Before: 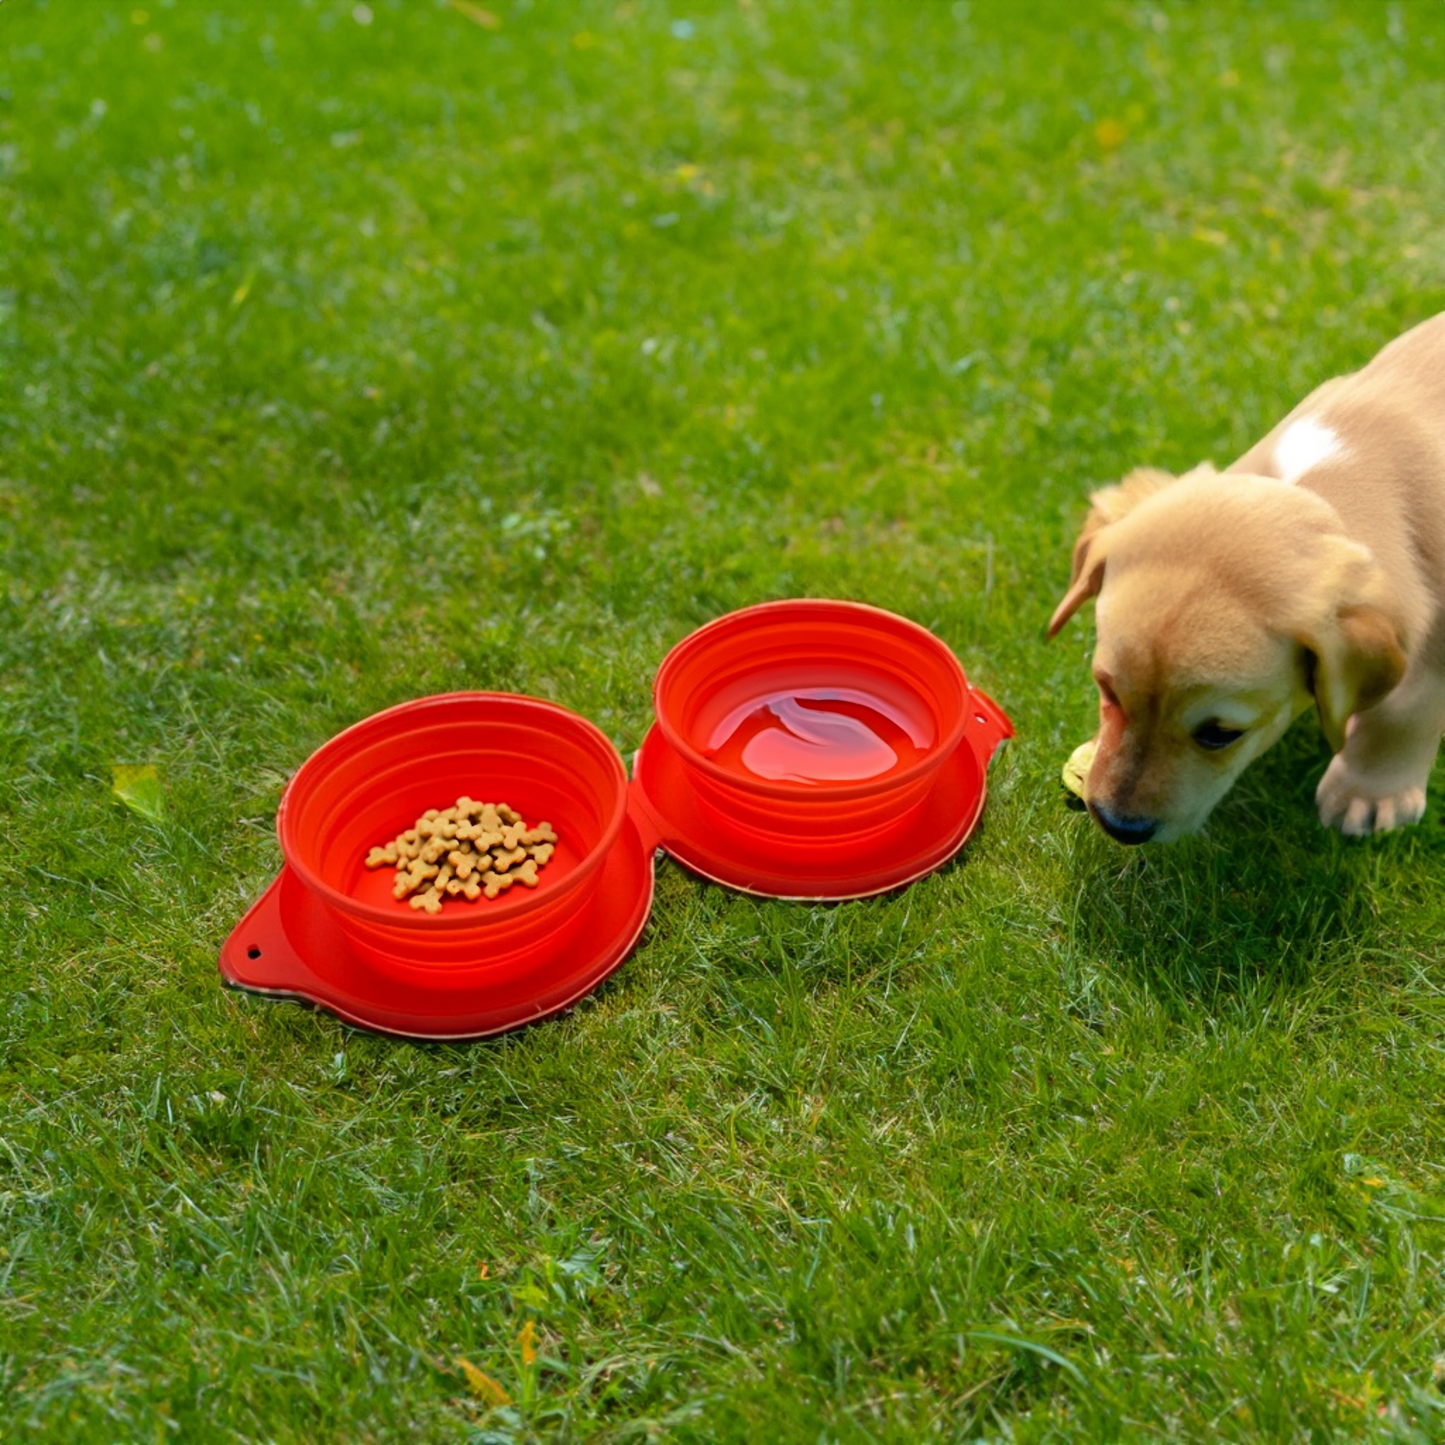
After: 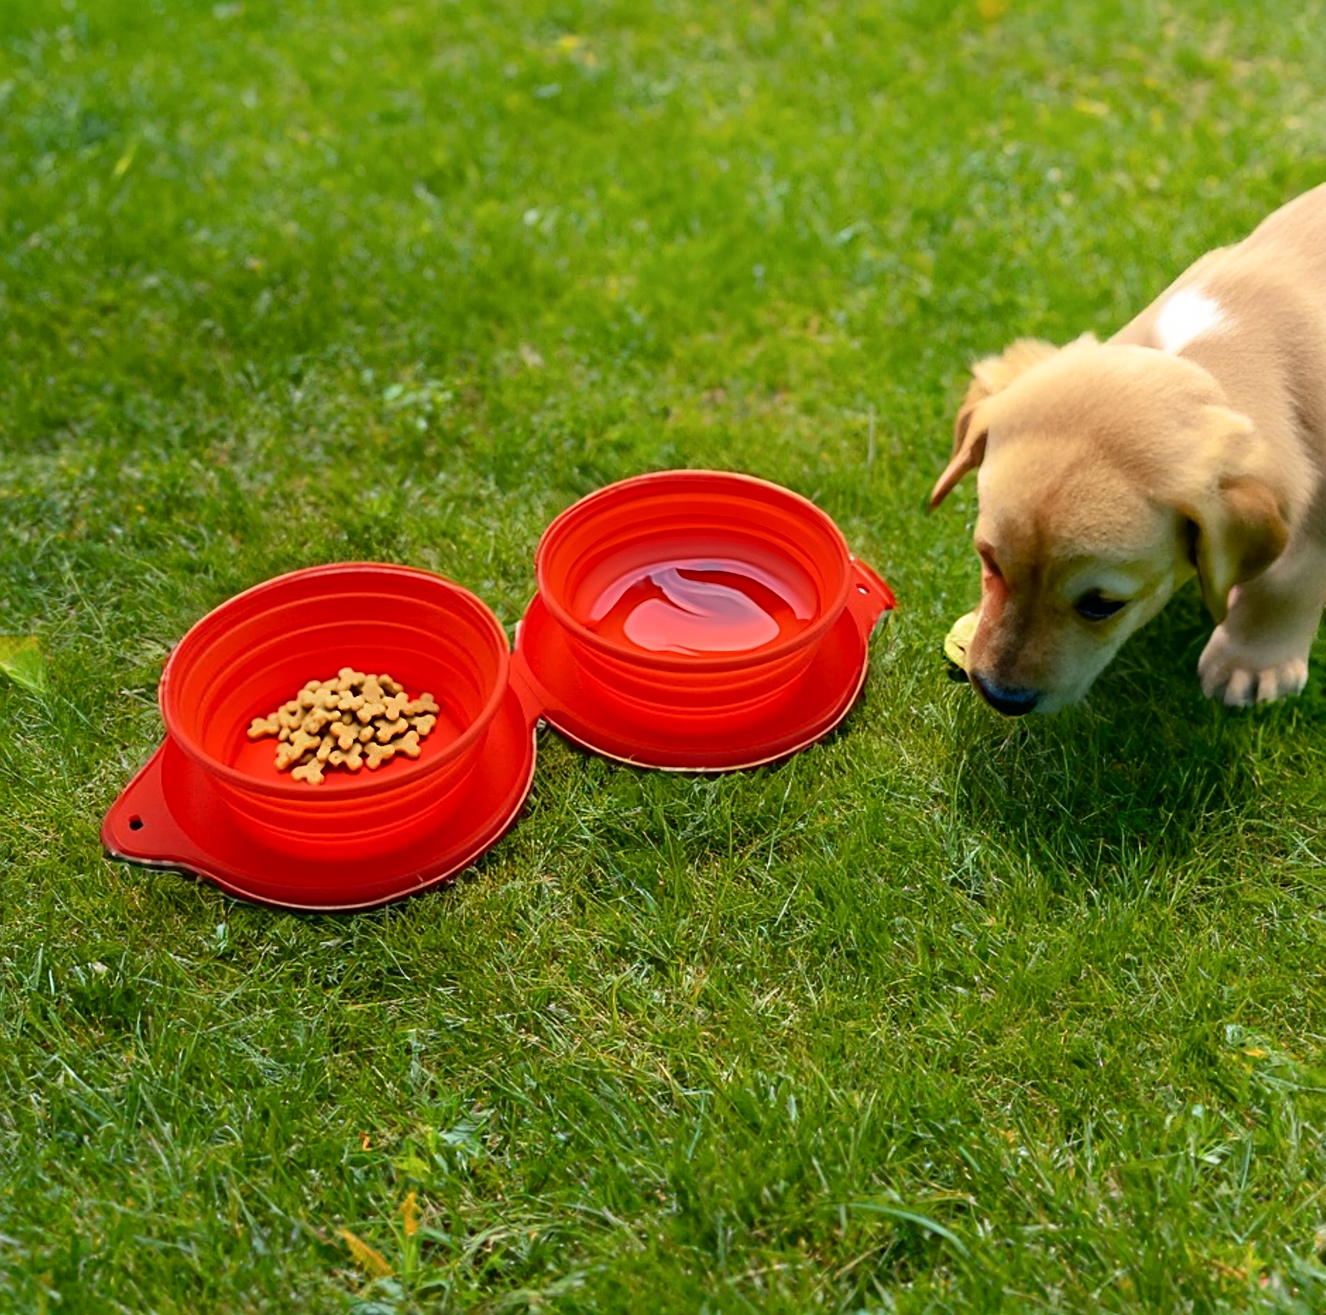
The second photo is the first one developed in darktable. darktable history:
contrast brightness saturation: contrast 0.14
crop and rotate: left 8.184%, top 8.986%
sharpen: on, module defaults
